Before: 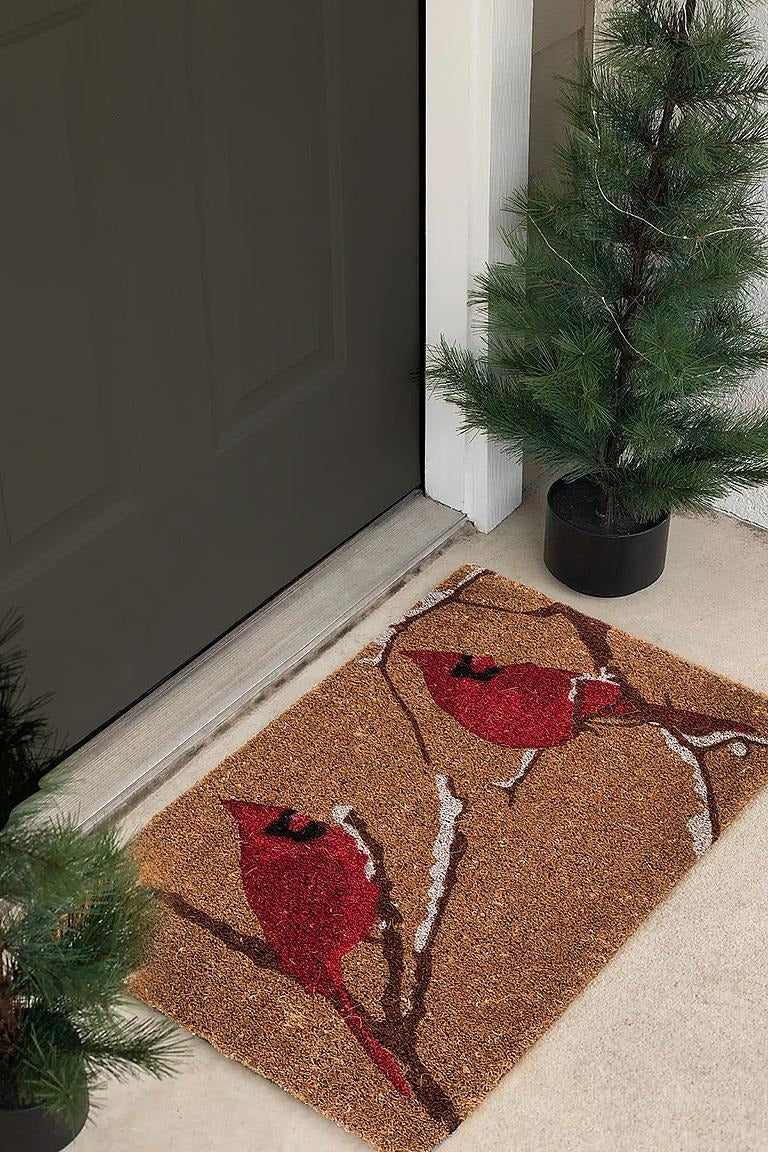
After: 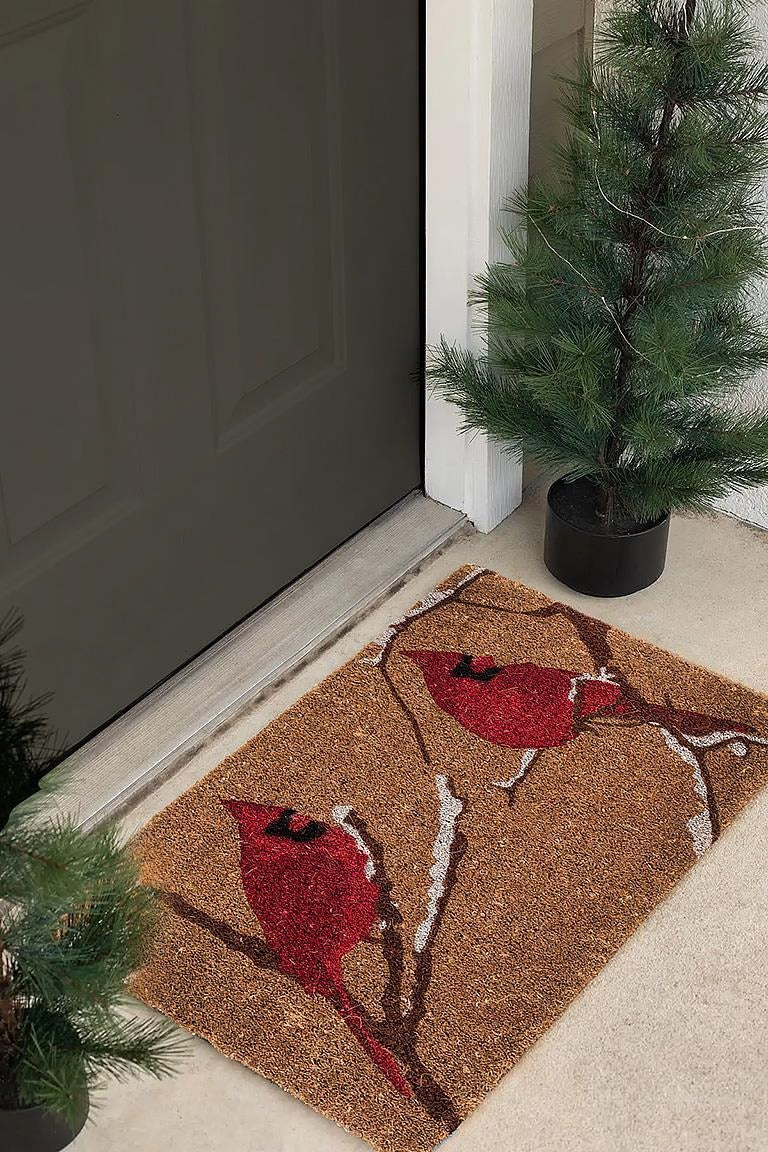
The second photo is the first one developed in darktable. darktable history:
shadows and highlights: shadows 36.38, highlights -26.72, soften with gaussian
